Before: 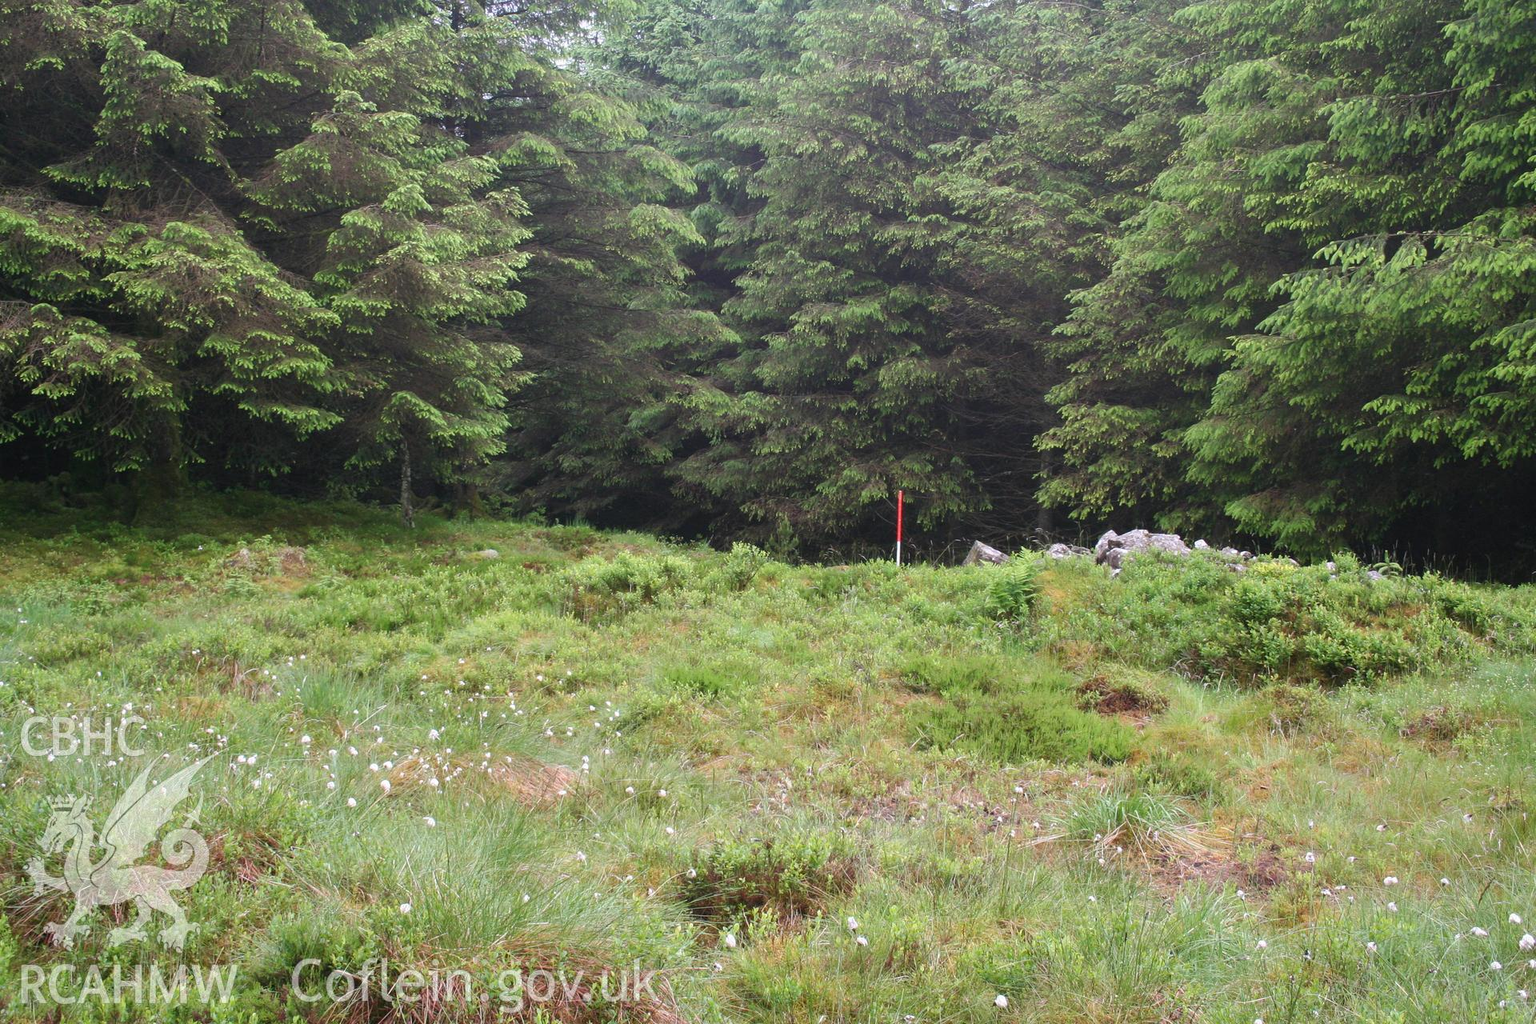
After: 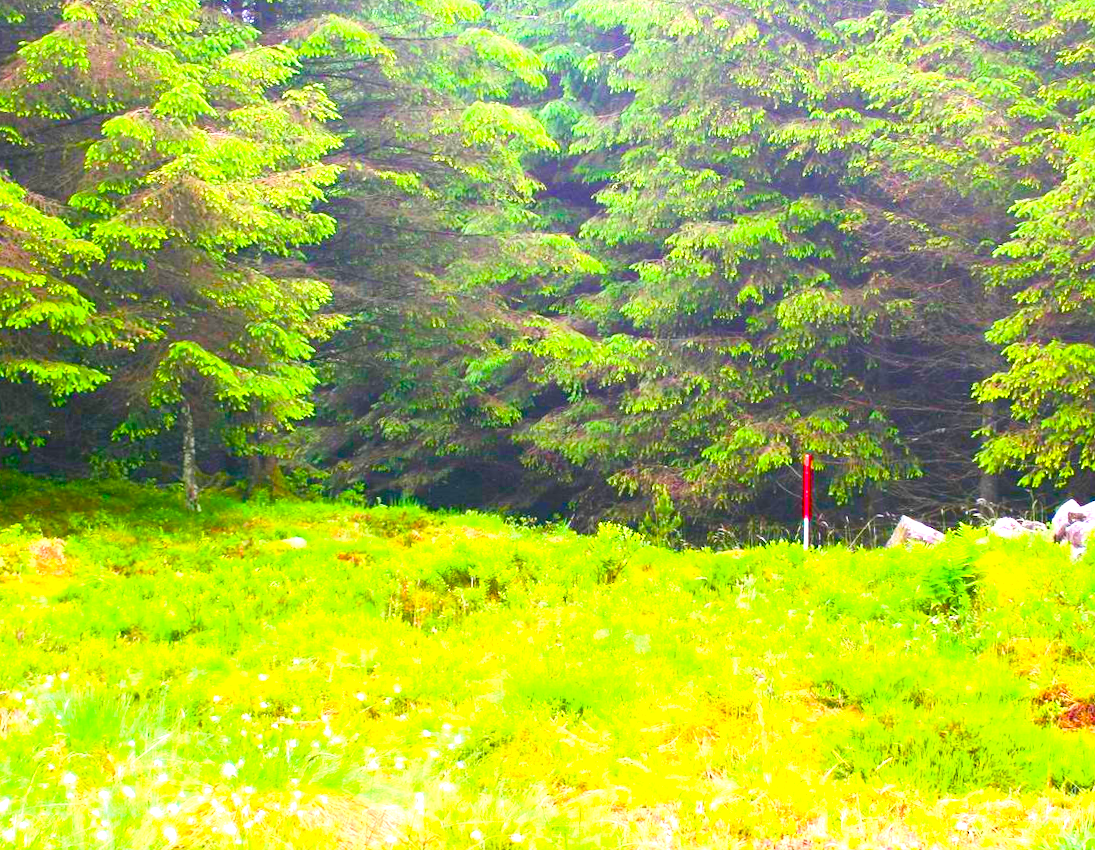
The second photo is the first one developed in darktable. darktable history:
contrast brightness saturation: contrast 0.2, brightness 0.16, saturation 0.22
color balance rgb: linear chroma grading › global chroma 25%, perceptual saturation grading › global saturation 40%, perceptual saturation grading › highlights -50%, perceptual saturation grading › shadows 30%, perceptual brilliance grading › global brilliance 25%, global vibrance 60%
rotate and perspective: rotation -1°, crop left 0.011, crop right 0.989, crop top 0.025, crop bottom 0.975
crop: left 16.202%, top 11.208%, right 26.045%, bottom 20.557%
exposure: black level correction 0, exposure 0.7 EV, compensate exposure bias true, compensate highlight preservation false
